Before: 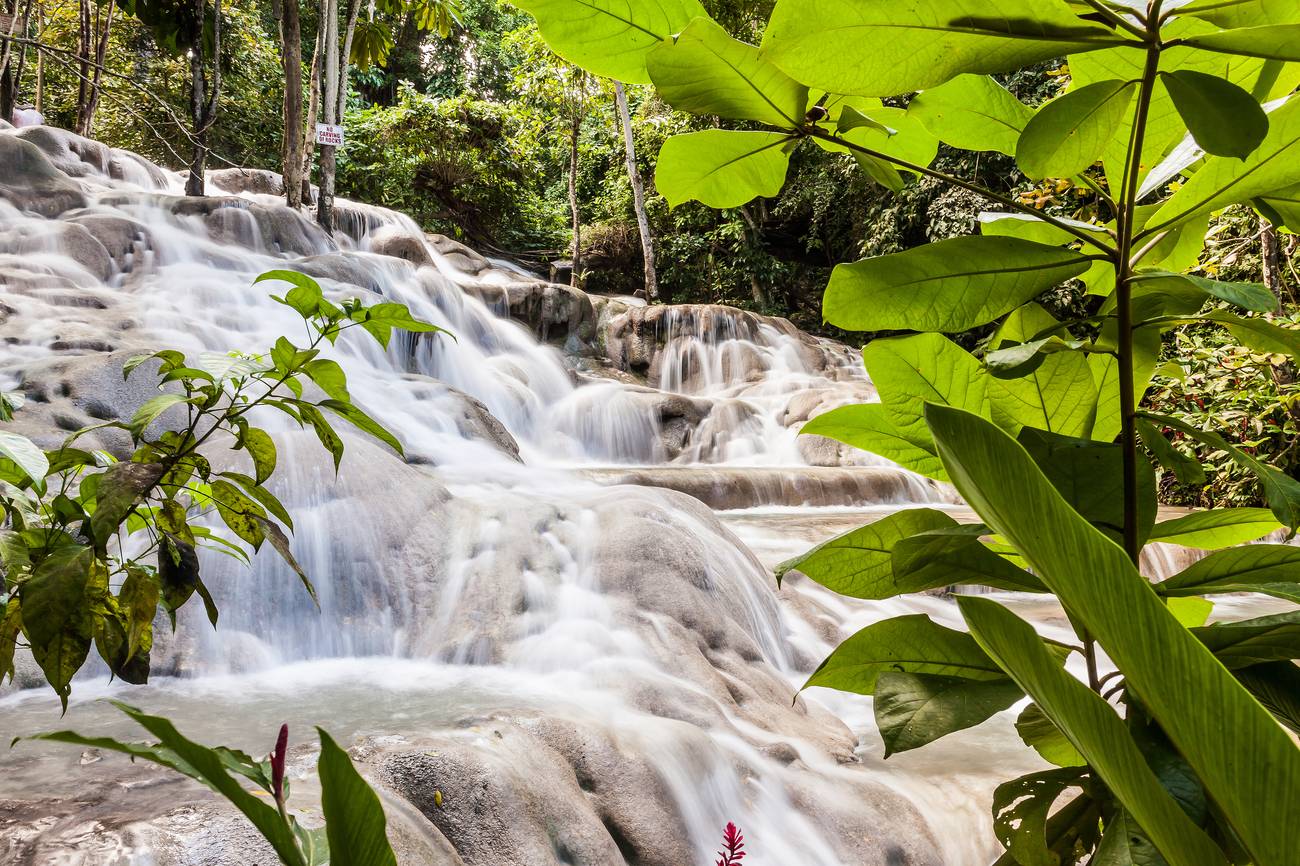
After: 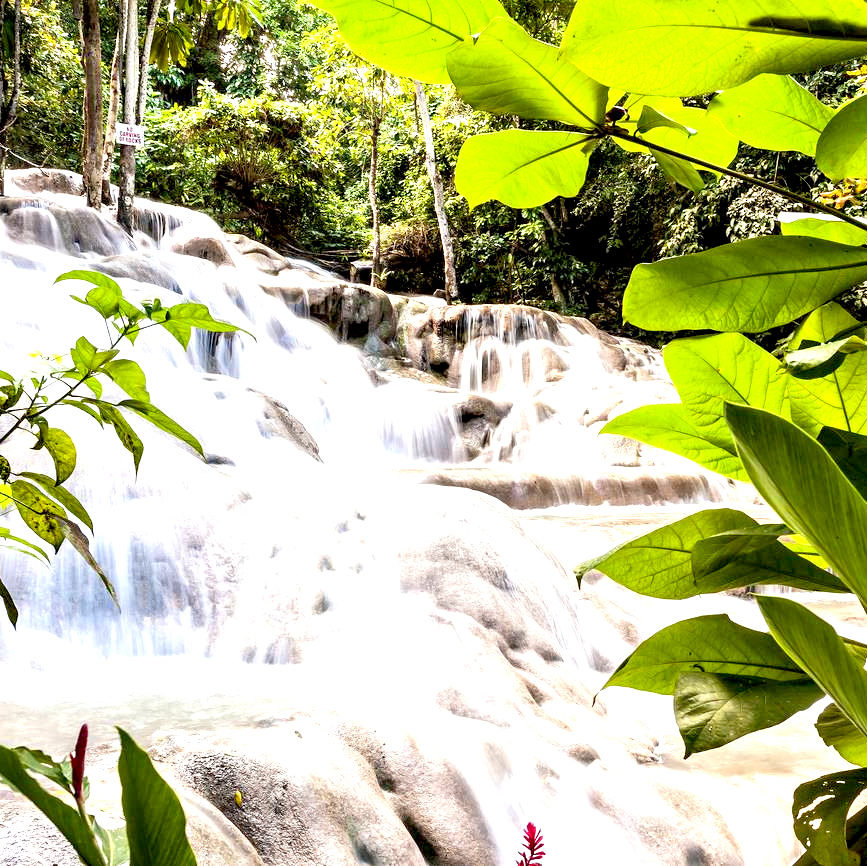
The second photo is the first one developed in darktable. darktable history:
crop and rotate: left 15.446%, right 17.836%
exposure: black level correction 0.011, exposure 1.088 EV, compensate exposure bias true, compensate highlight preservation false
